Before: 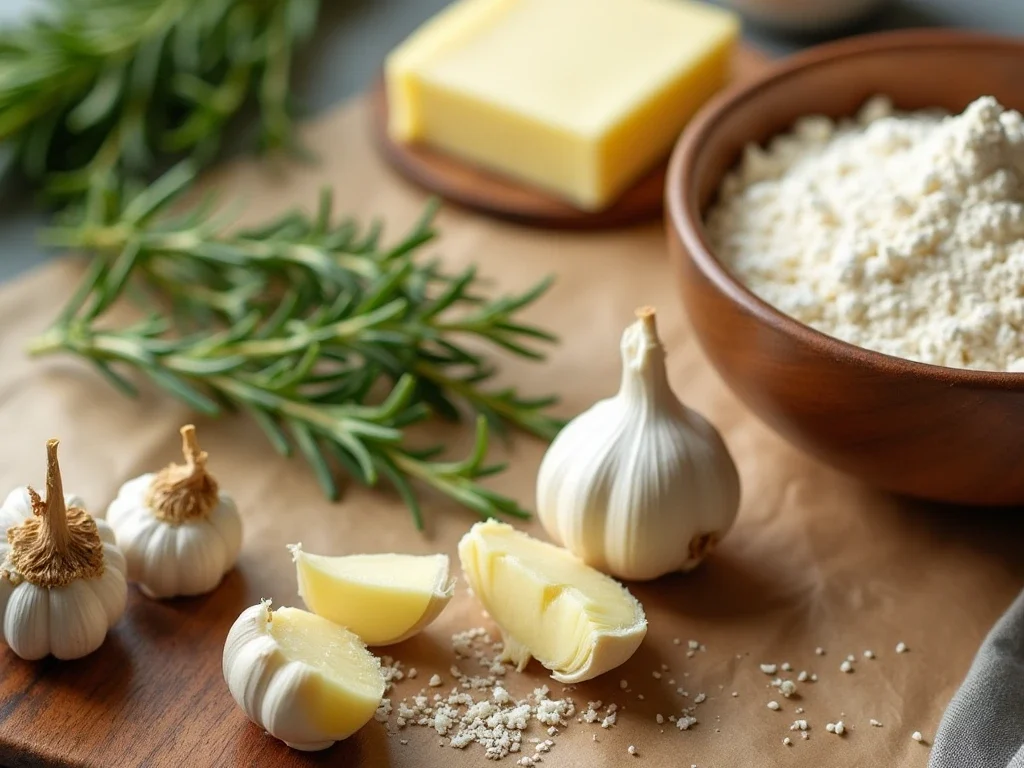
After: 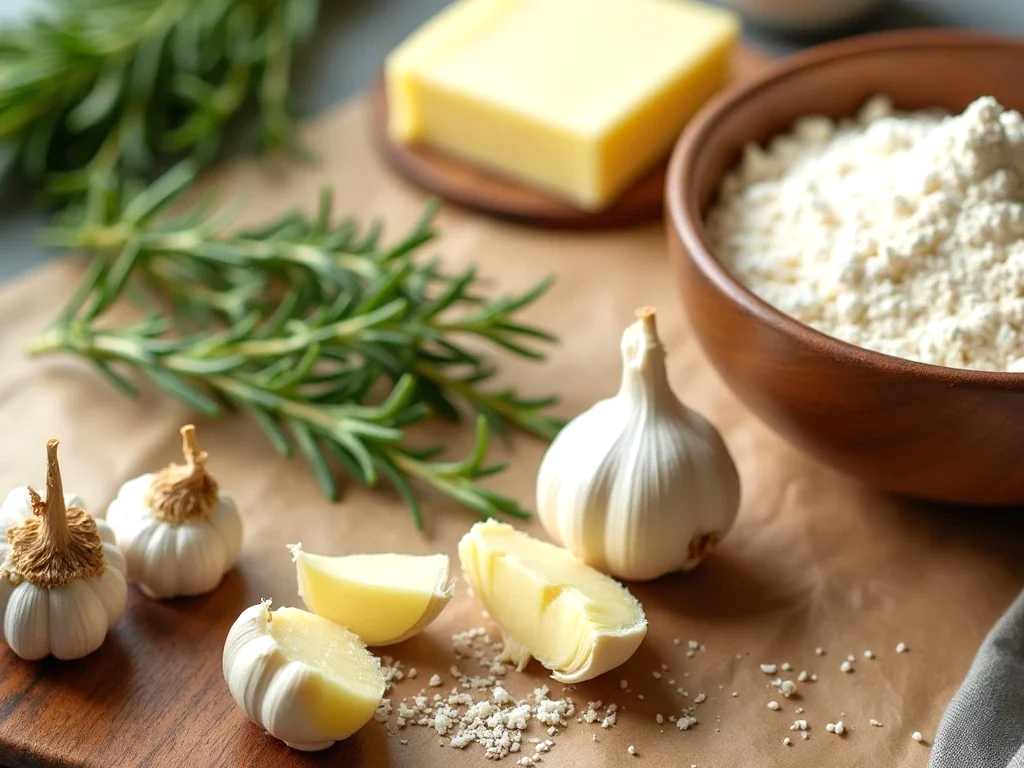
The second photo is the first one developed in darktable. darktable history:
exposure: exposure 0.231 EV, compensate exposure bias true, compensate highlight preservation false
